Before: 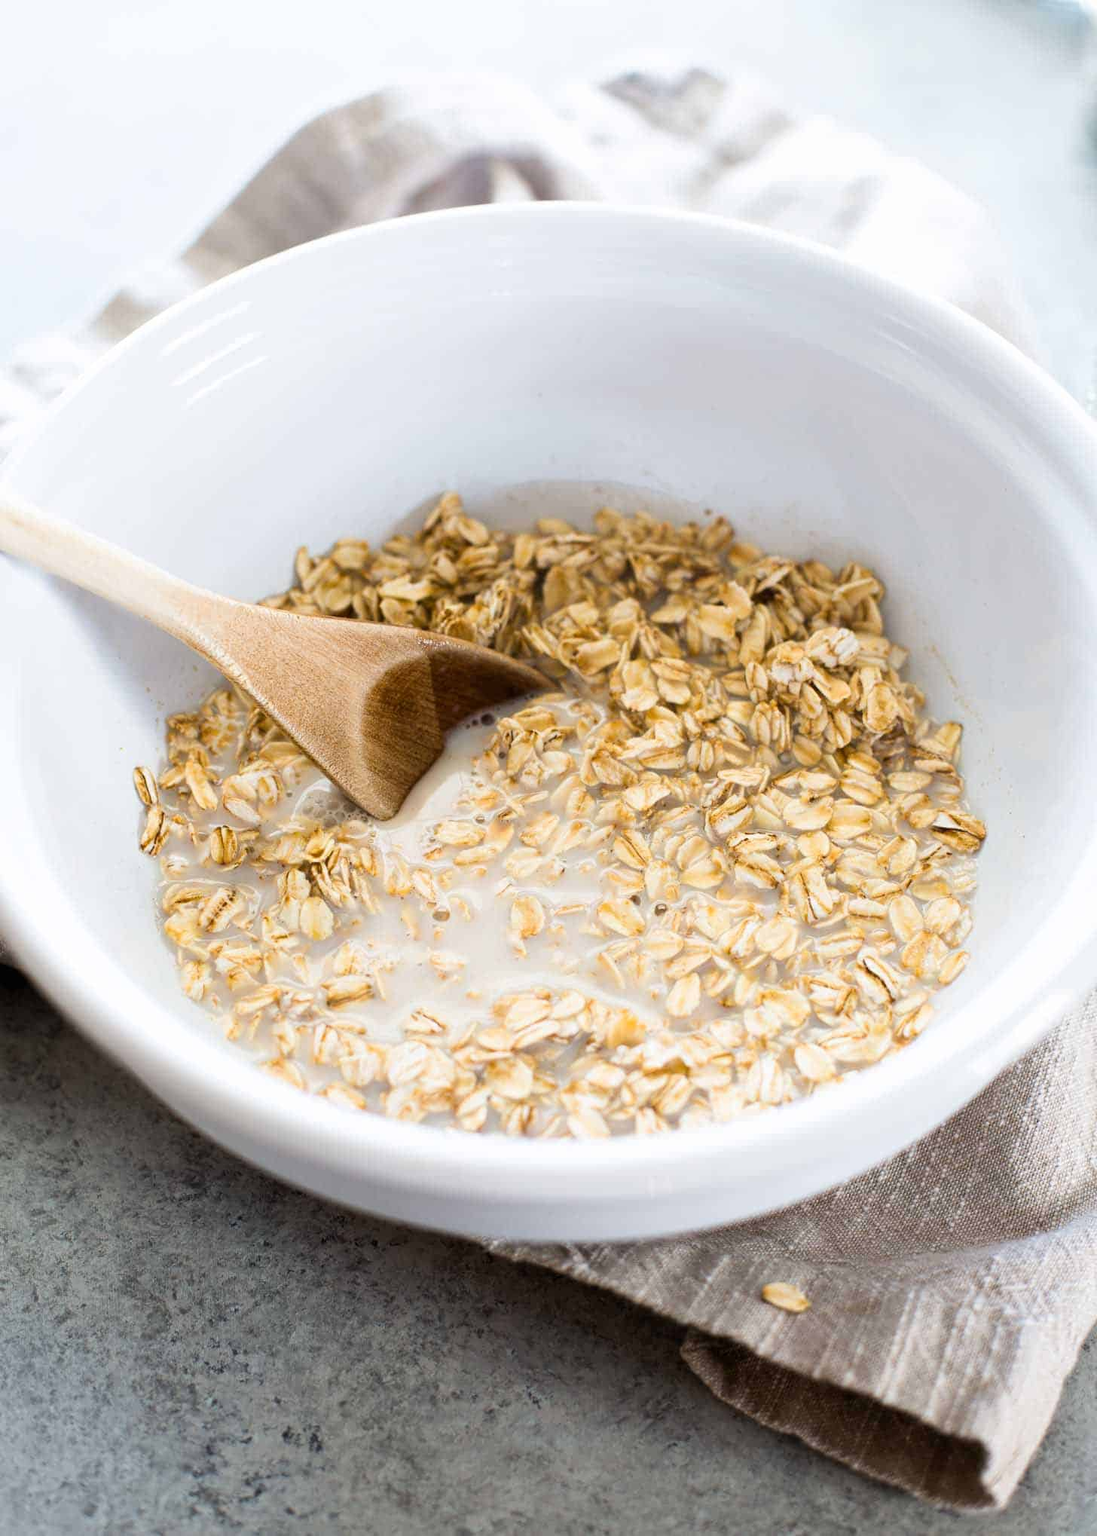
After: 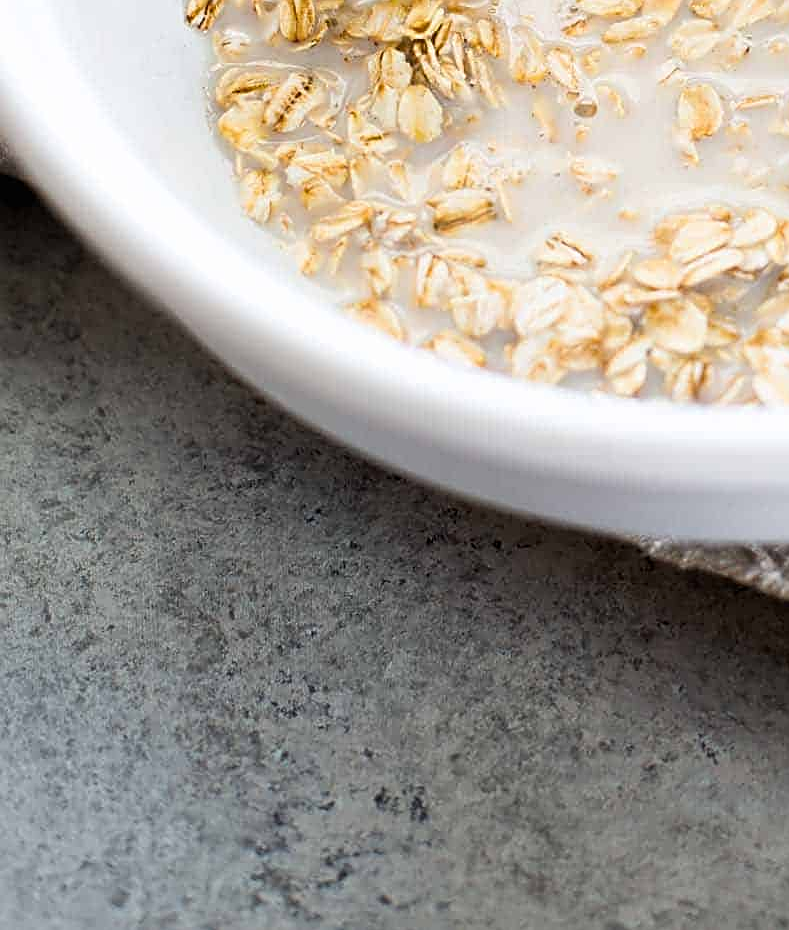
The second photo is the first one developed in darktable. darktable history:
crop and rotate: top 54.226%, right 45.752%, bottom 0.111%
sharpen: amount 0.597
